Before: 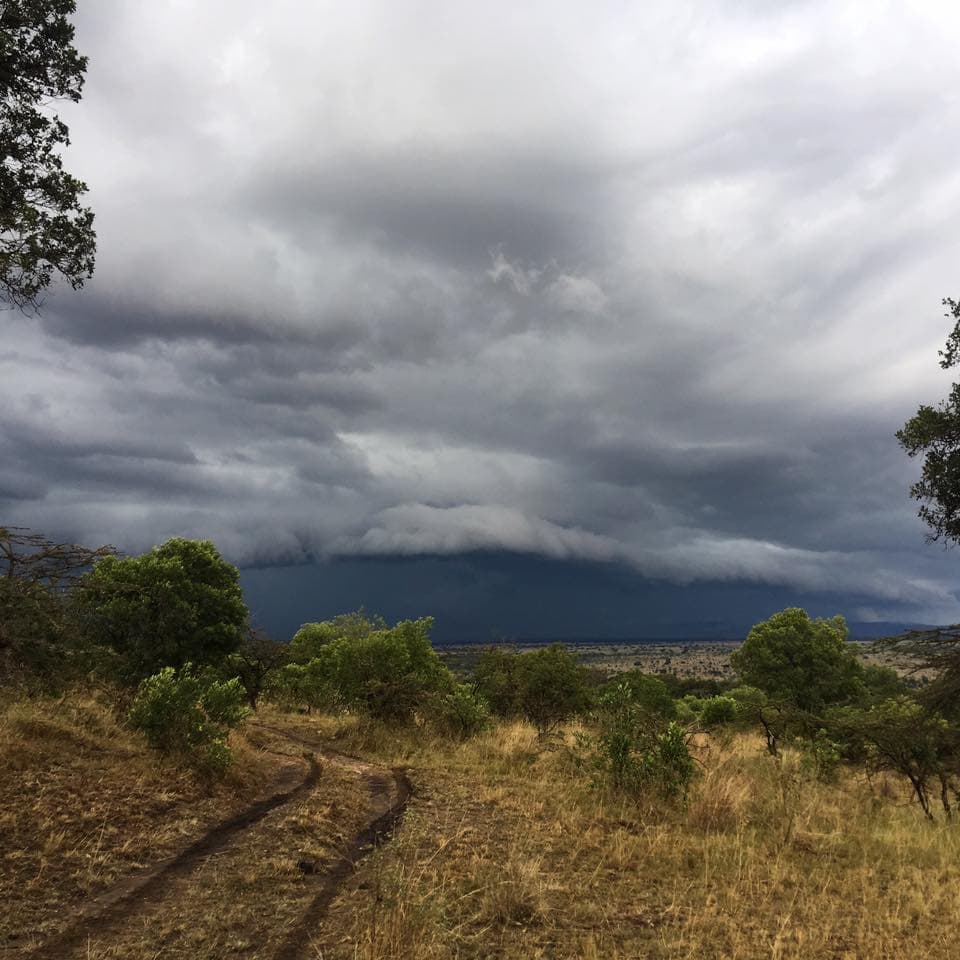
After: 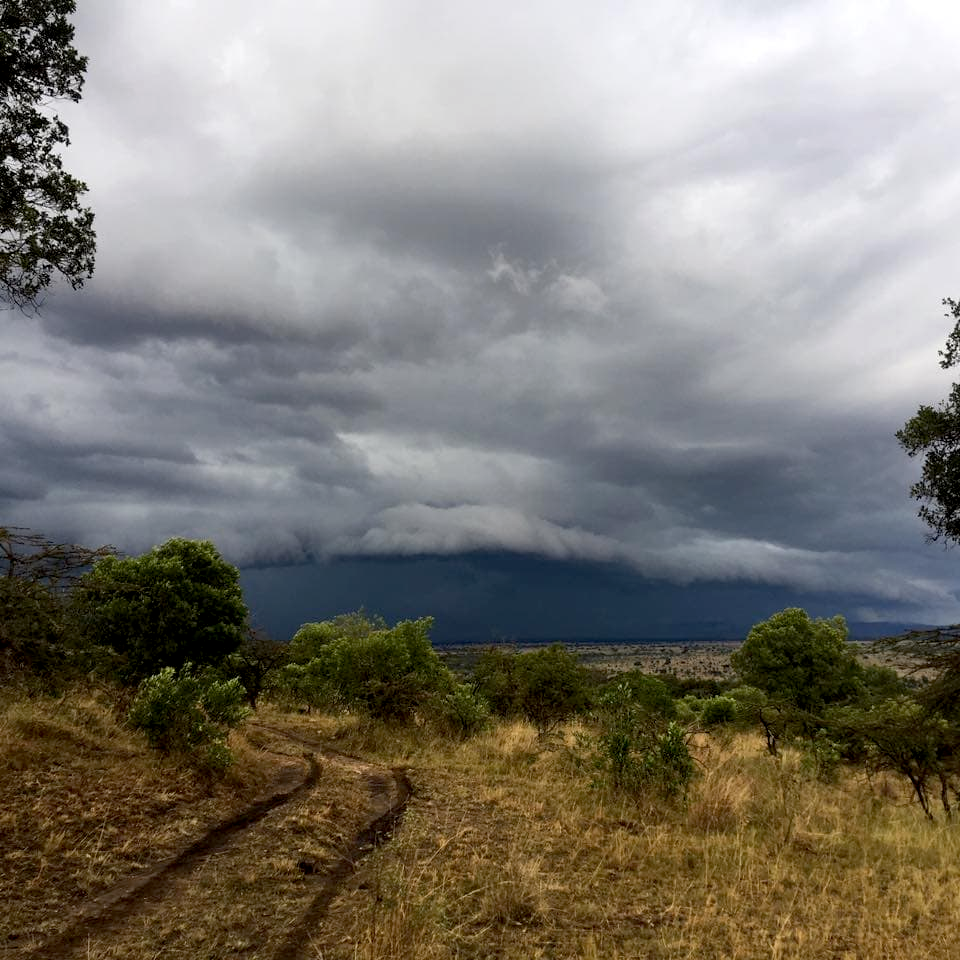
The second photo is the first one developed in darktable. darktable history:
contrast equalizer: y [[0.5 ×6], [0.5 ×6], [0.5, 0.5, 0.501, 0.545, 0.707, 0.863], [0 ×6], [0 ×6]]
exposure: black level correction 0.009, exposure 0.014 EV, compensate highlight preservation false
